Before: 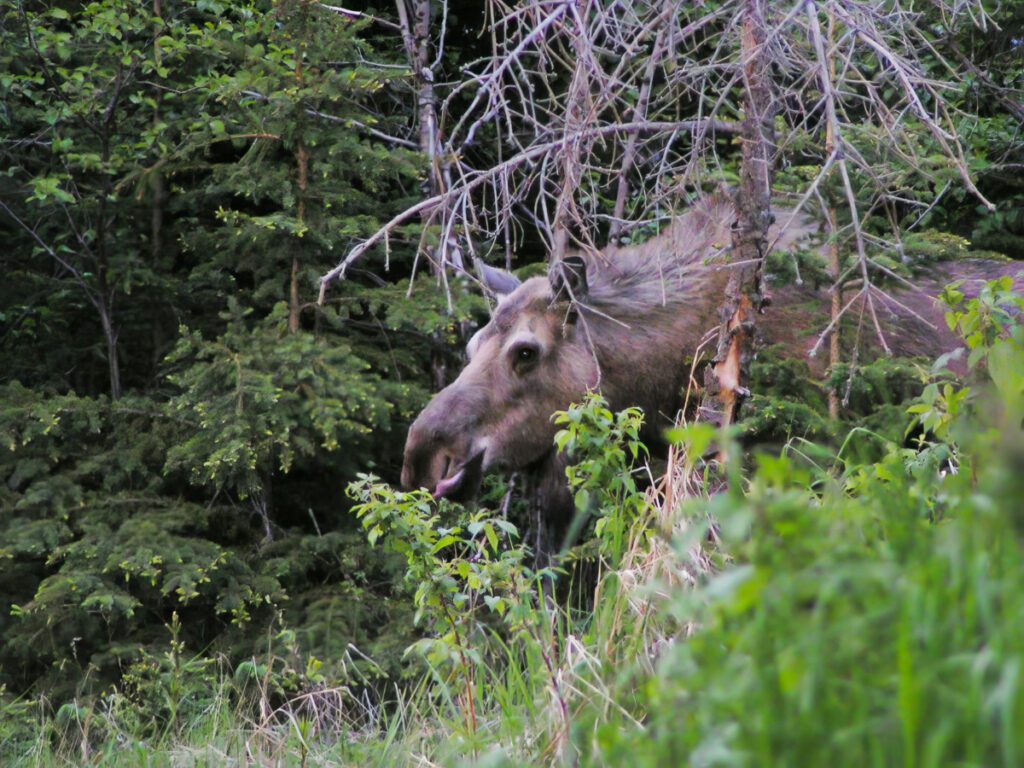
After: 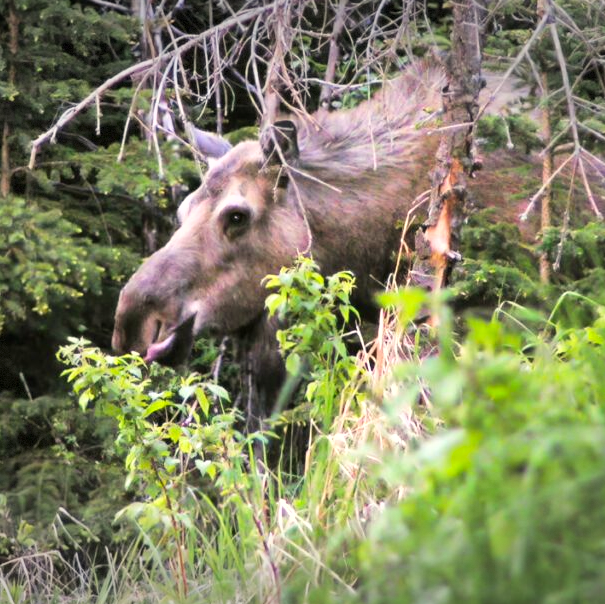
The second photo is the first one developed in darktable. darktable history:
crop and rotate: left 28.256%, top 17.734%, right 12.656%, bottom 3.573%
color calibration: x 0.329, y 0.345, temperature 5633 K
tone curve: curves: ch0 [(0, 0) (0.541, 0.628) (0.906, 0.997)]
vignetting: fall-off start 100%, brightness -0.406, saturation -0.3, width/height ratio 1.324, dithering 8-bit output, unbound false
base curve: curves: ch0 [(0, 0) (0.688, 0.865) (1, 1)], preserve colors none
